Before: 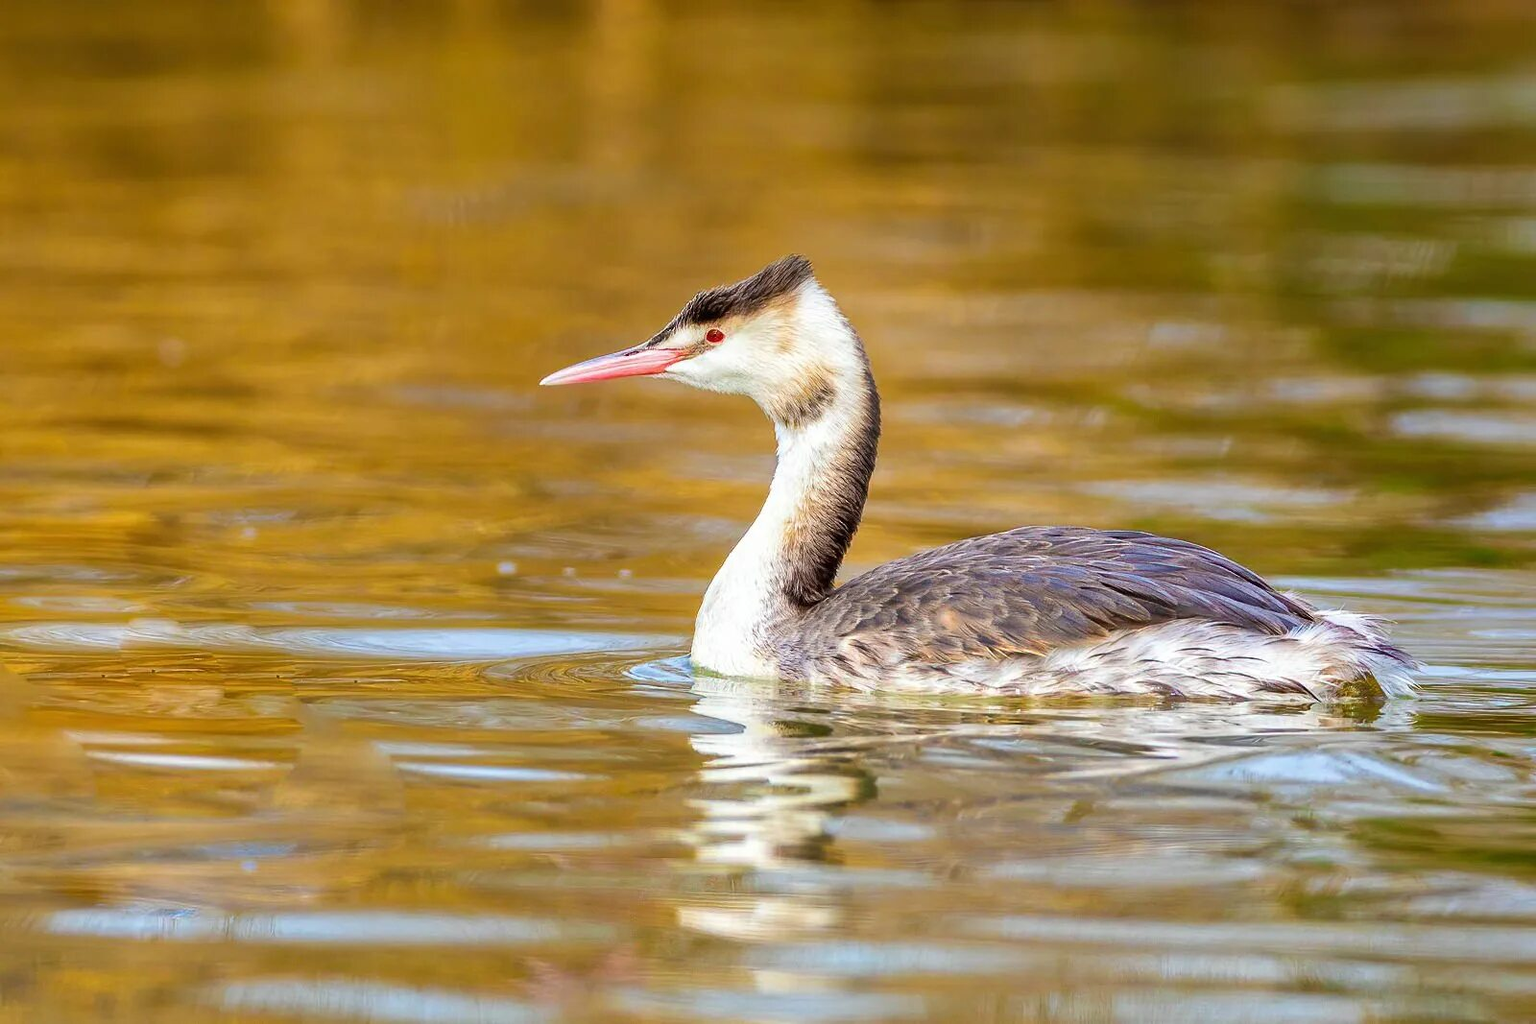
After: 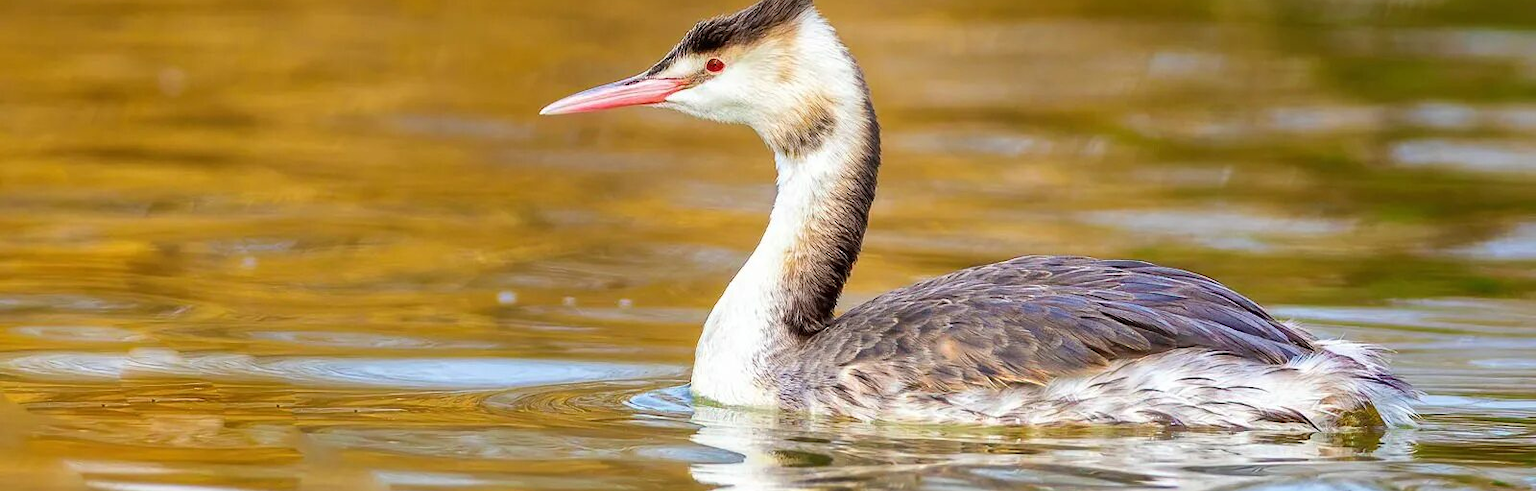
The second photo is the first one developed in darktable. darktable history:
crop and rotate: top 26.442%, bottom 25.497%
